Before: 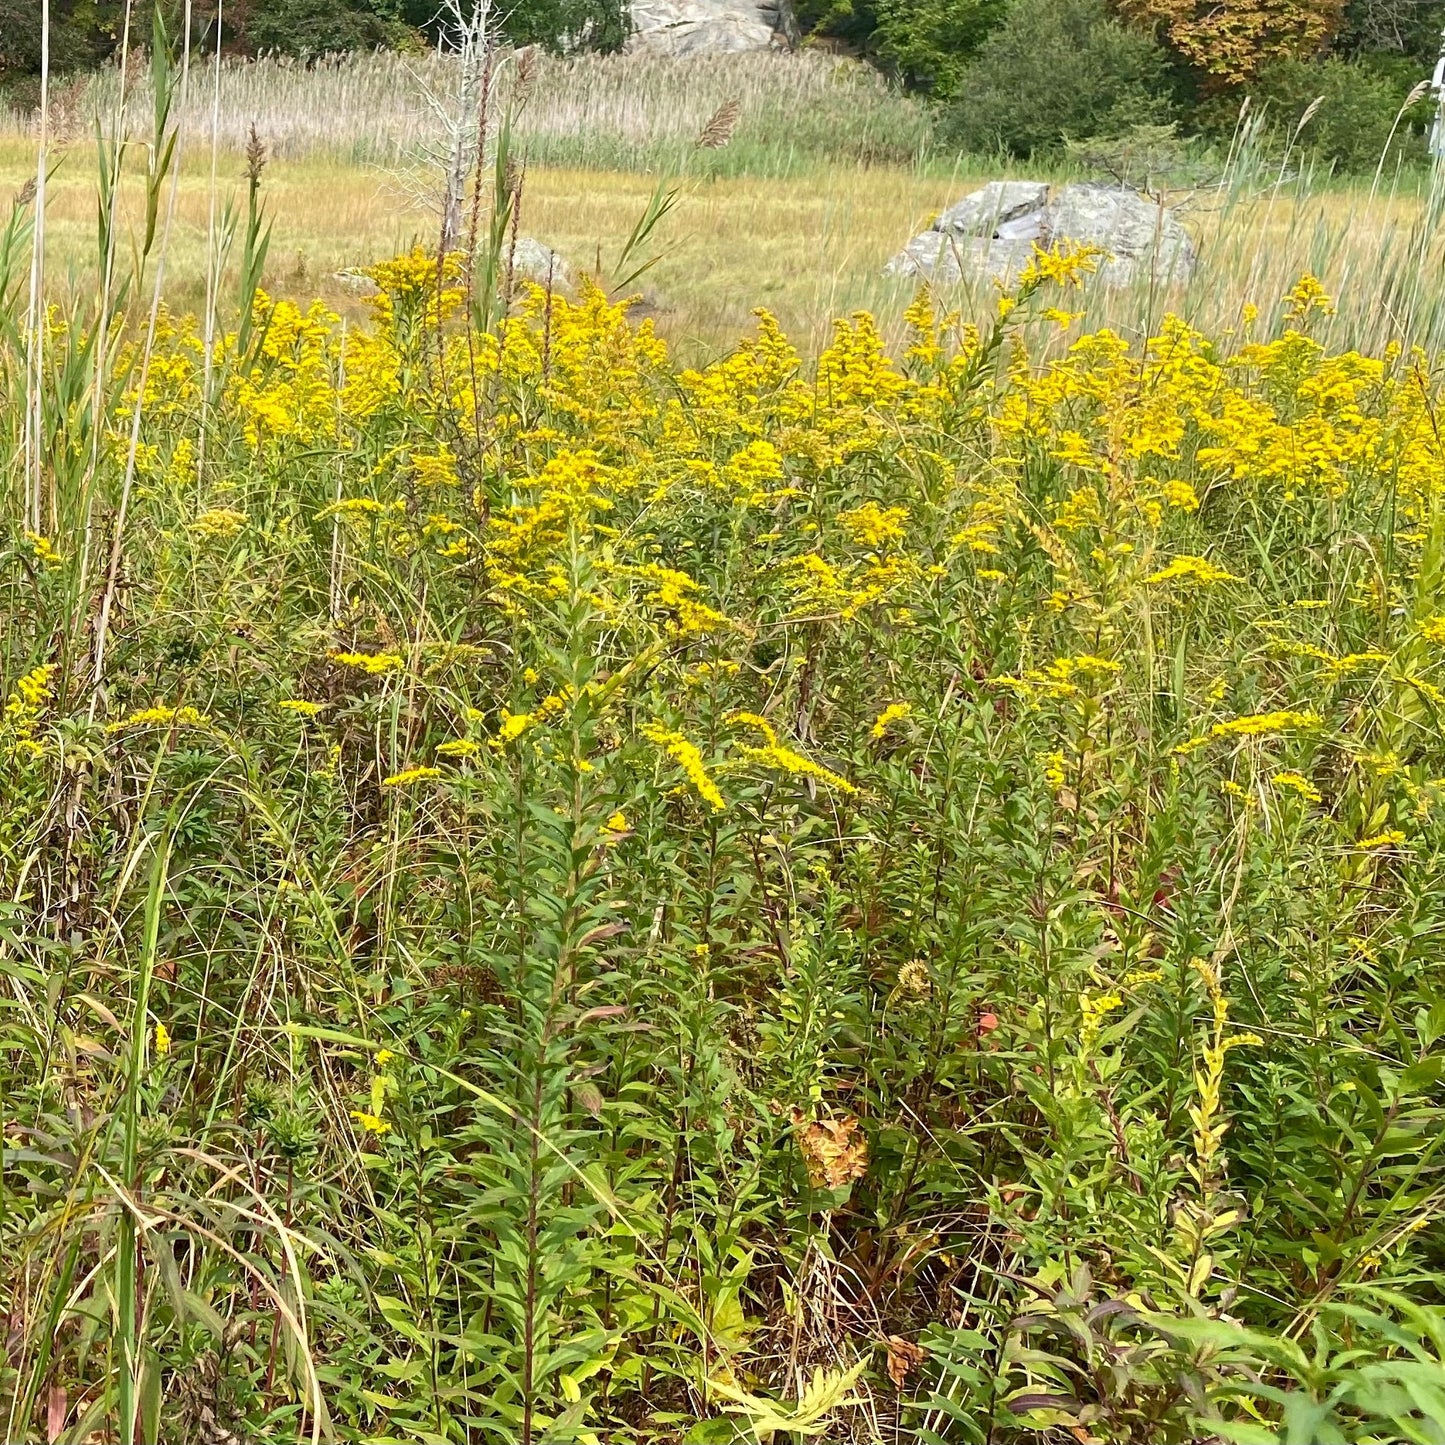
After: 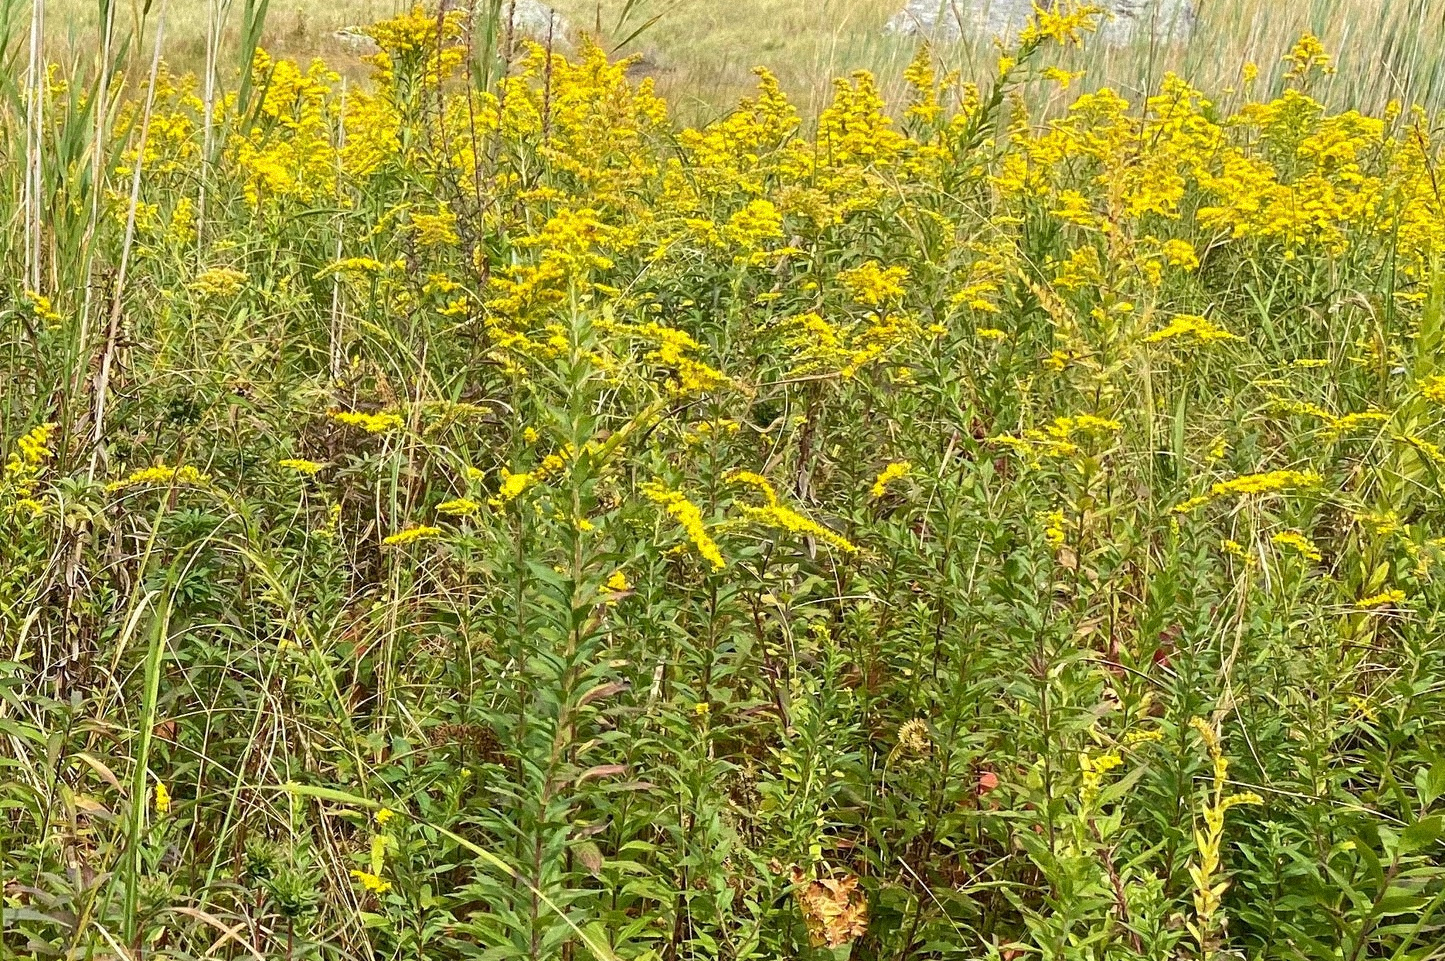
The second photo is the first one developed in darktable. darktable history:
crop: top 16.727%, bottom 16.727%
grain: mid-tones bias 0%
